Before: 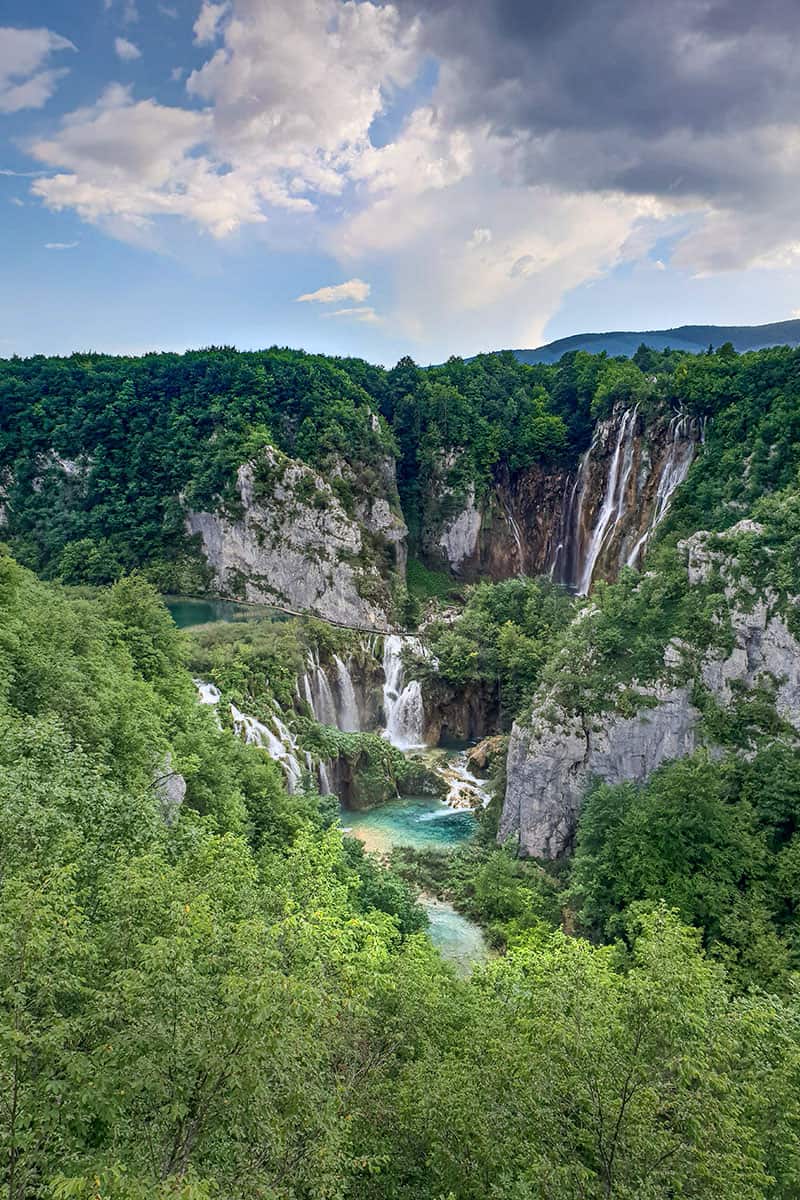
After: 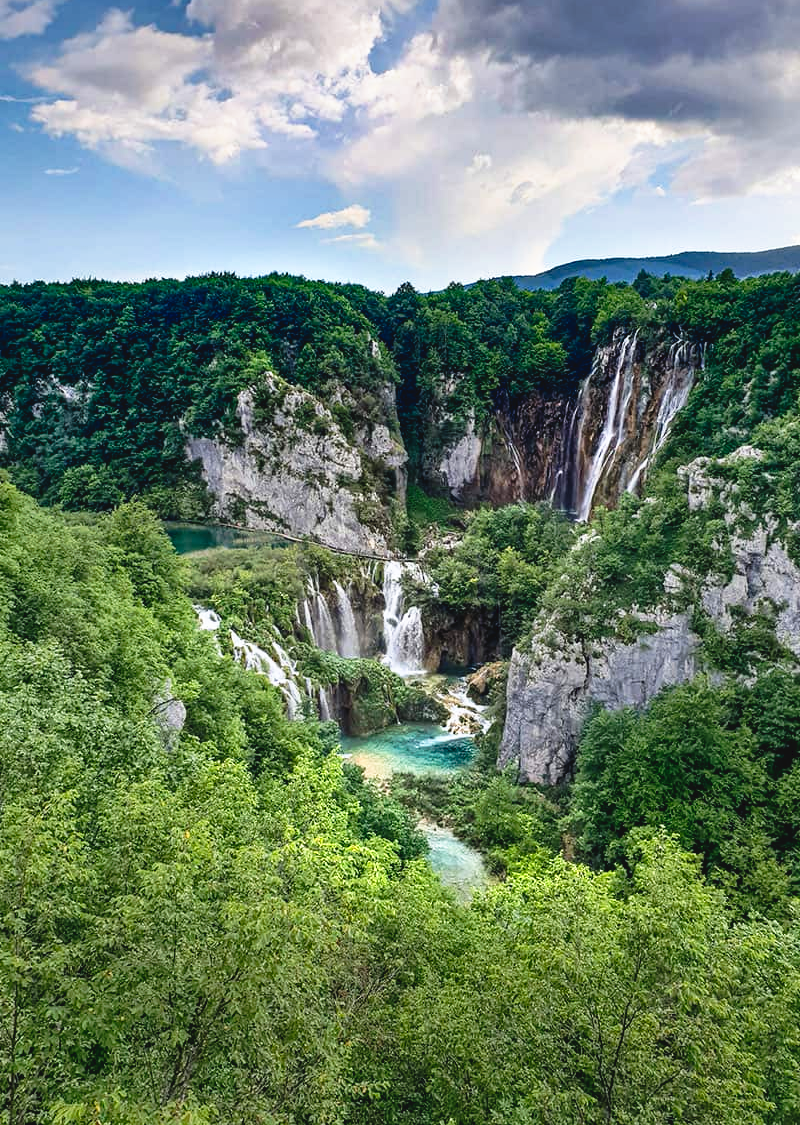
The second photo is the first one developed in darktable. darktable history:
color correction: saturation 0.99
crop and rotate: top 6.25%
shadows and highlights: soften with gaussian
tone curve: curves: ch0 [(0, 0) (0.003, 0.047) (0.011, 0.047) (0.025, 0.047) (0.044, 0.049) (0.069, 0.051) (0.1, 0.062) (0.136, 0.086) (0.177, 0.125) (0.224, 0.178) (0.277, 0.246) (0.335, 0.324) (0.399, 0.407) (0.468, 0.48) (0.543, 0.57) (0.623, 0.675) (0.709, 0.772) (0.801, 0.876) (0.898, 0.963) (1, 1)], preserve colors none
